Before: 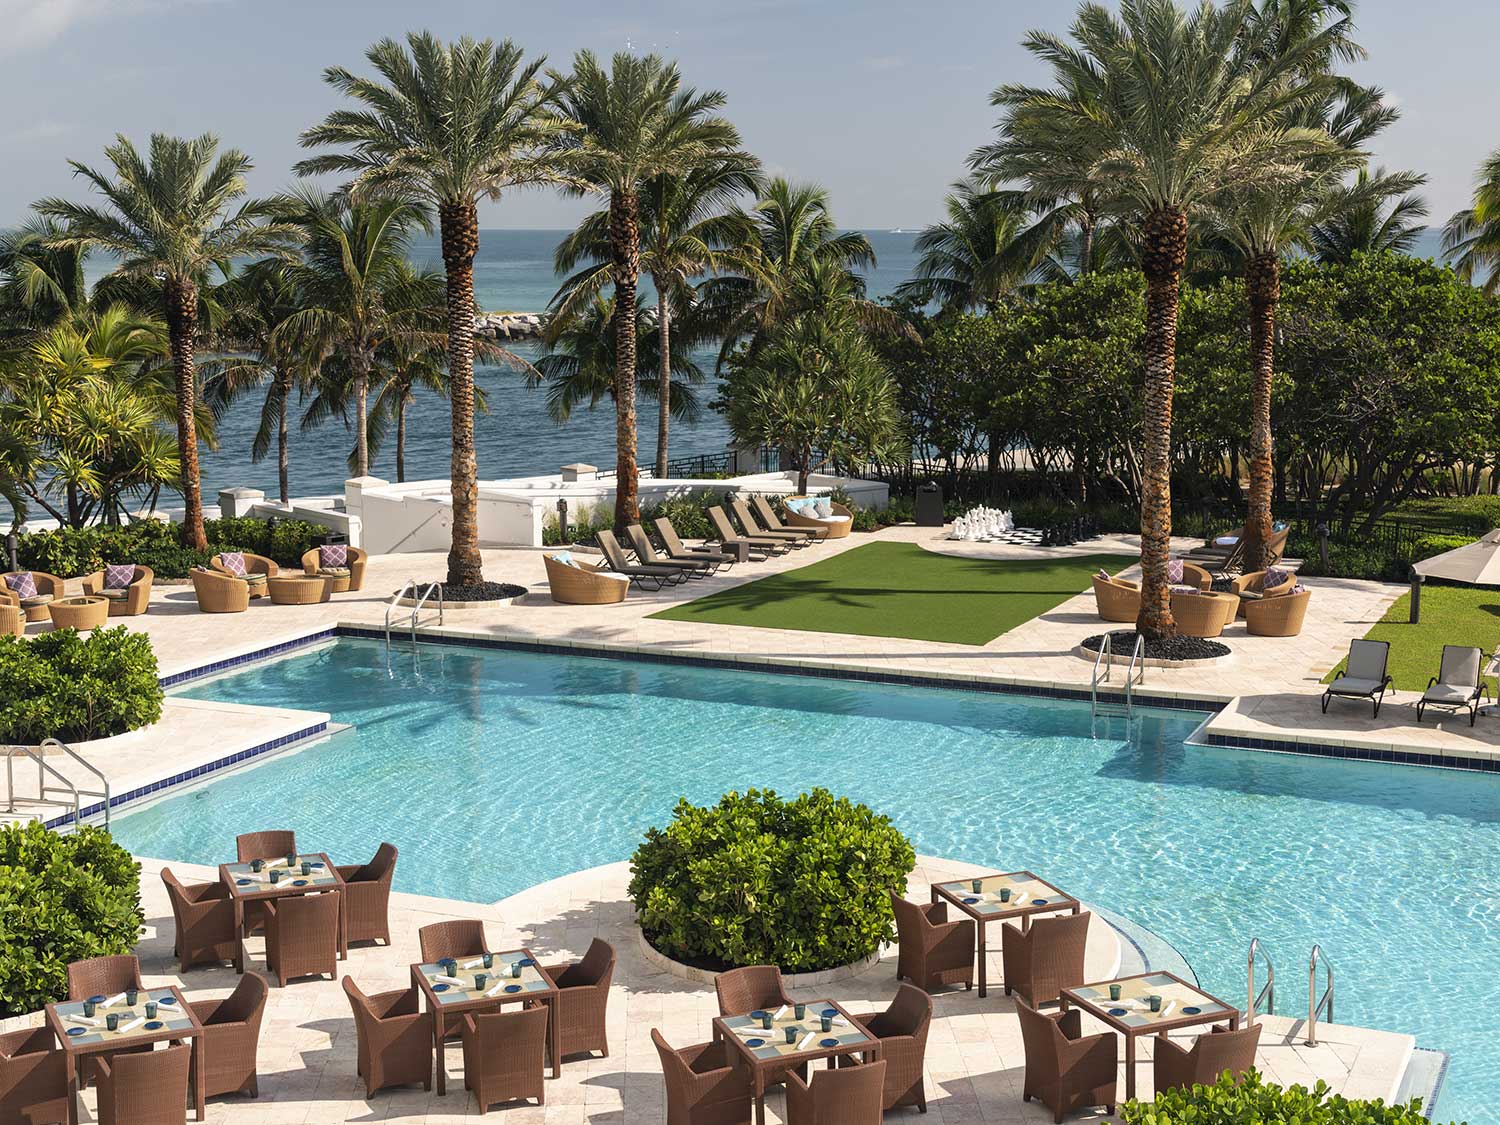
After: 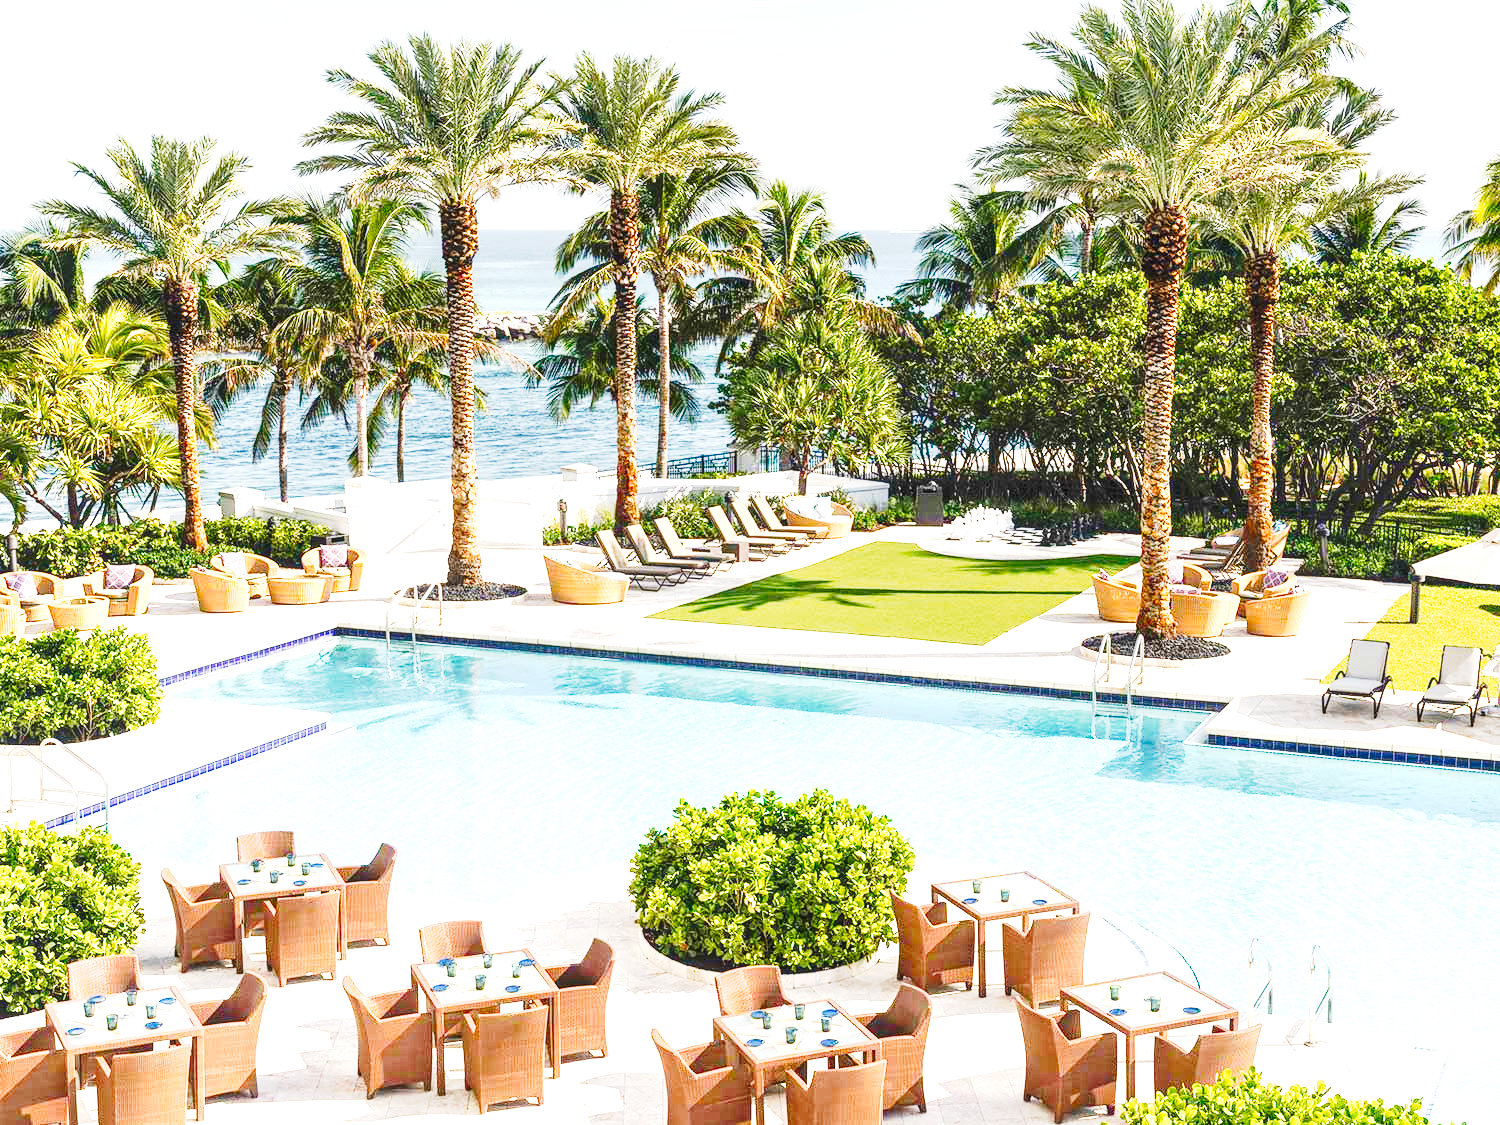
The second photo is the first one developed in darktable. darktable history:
color balance rgb: linear chroma grading › global chroma 15.183%, perceptual saturation grading › global saturation 20%, perceptual saturation grading › highlights -25.063%, perceptual saturation grading › shadows 23.953%
local contrast: on, module defaults
exposure: exposure 2.003 EV, compensate highlight preservation false
tone curve: curves: ch0 [(0.003, 0.023) (0.071, 0.052) (0.249, 0.201) (0.466, 0.557) (0.625, 0.761) (0.783, 0.9) (0.994, 0.968)]; ch1 [(0, 0) (0.262, 0.227) (0.417, 0.386) (0.469, 0.467) (0.502, 0.498) (0.531, 0.521) (0.576, 0.586) (0.612, 0.634) (0.634, 0.68) (0.686, 0.728) (0.994, 0.987)]; ch2 [(0, 0) (0.262, 0.188) (0.385, 0.353) (0.427, 0.424) (0.495, 0.493) (0.518, 0.544) (0.55, 0.579) (0.595, 0.621) (0.644, 0.748) (1, 1)], preserve colors none
